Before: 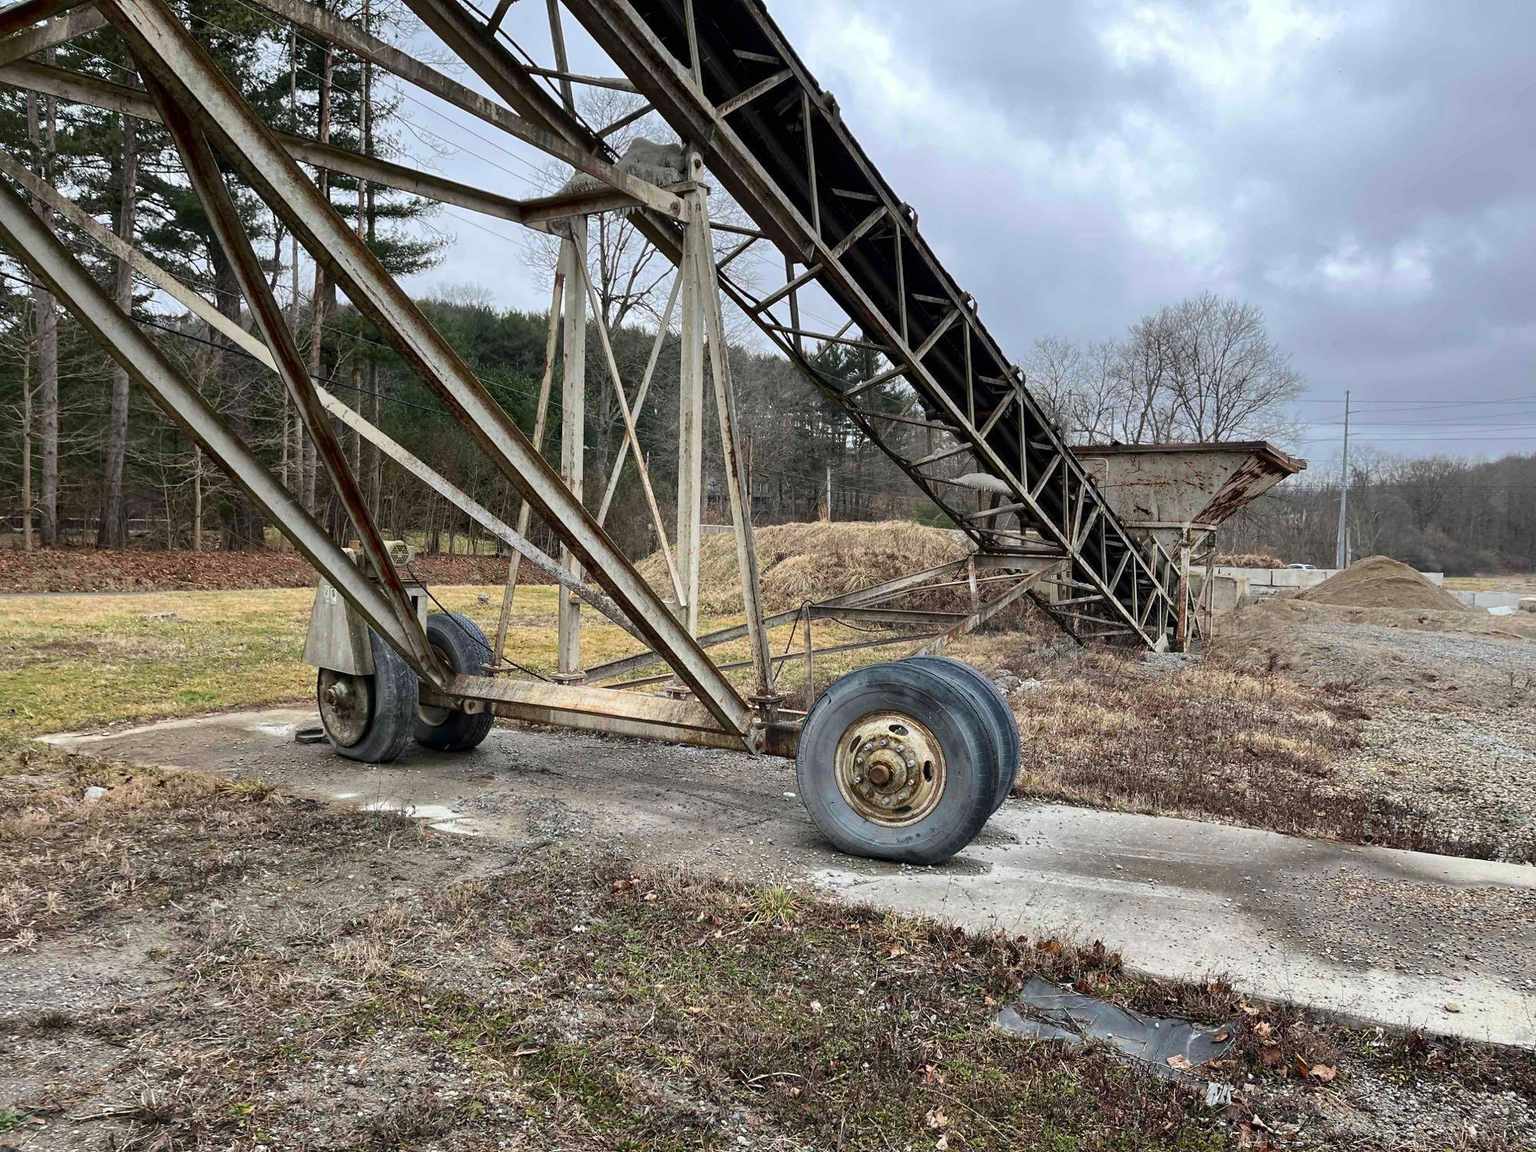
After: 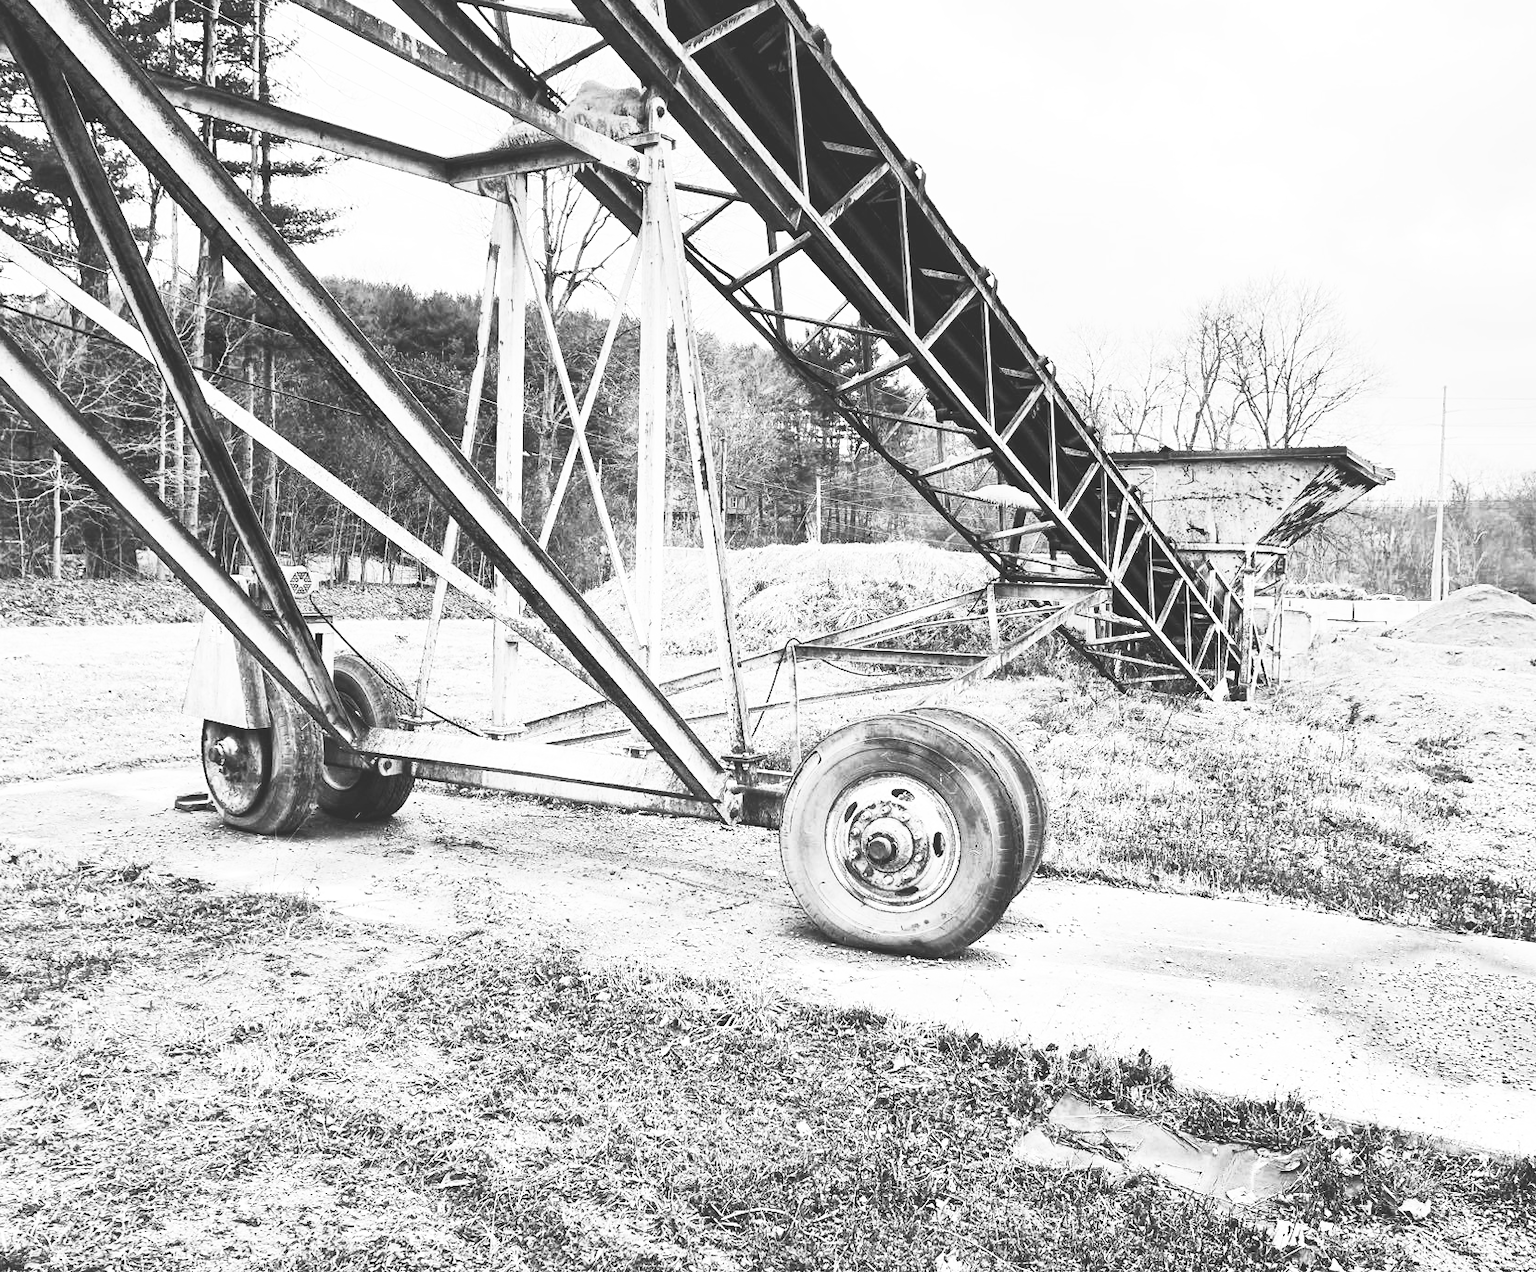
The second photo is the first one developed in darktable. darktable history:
base curve: curves: ch0 [(0, 0.003) (0.001, 0.002) (0.006, 0.004) (0.02, 0.022) (0.048, 0.086) (0.094, 0.234) (0.162, 0.431) (0.258, 0.629) (0.385, 0.8) (0.548, 0.918) (0.751, 0.988) (1, 1)], preserve colors none
vibrance: vibrance 78%
crop: left 9.807%, top 6.259%, right 7.334%, bottom 2.177%
exposure: black level correction -0.015, exposure -0.125 EV, compensate highlight preservation false
shadows and highlights: on, module defaults
contrast brightness saturation: contrast 0.53, brightness 0.47, saturation -1
